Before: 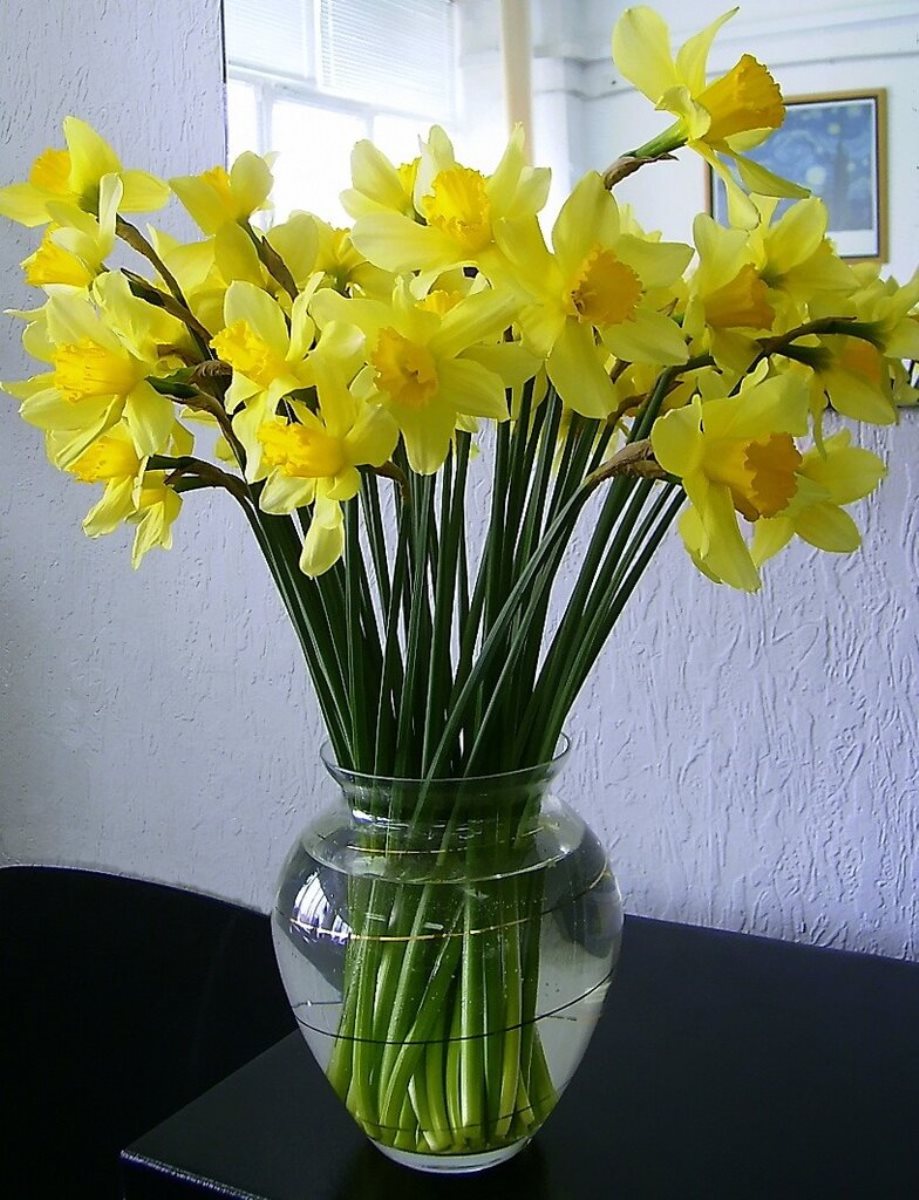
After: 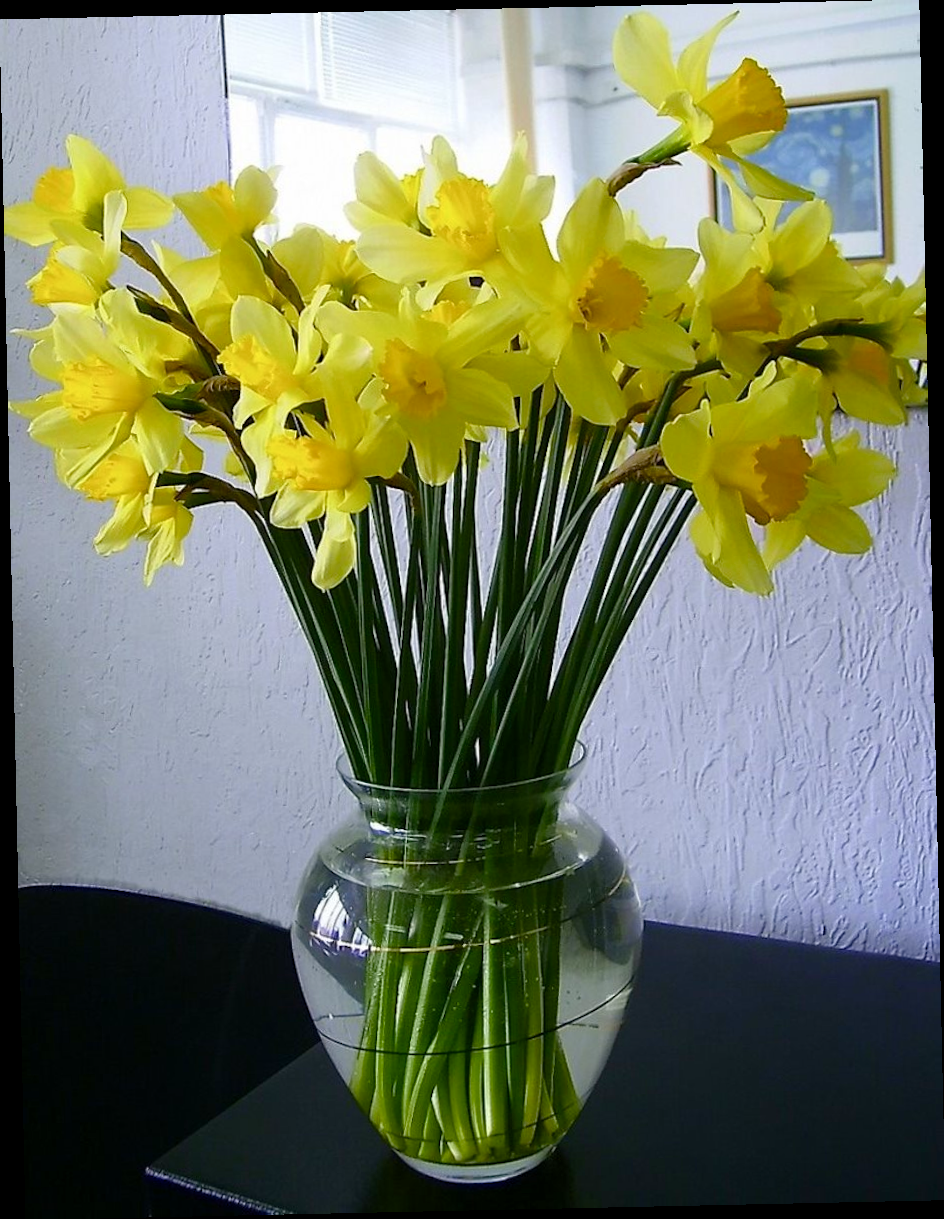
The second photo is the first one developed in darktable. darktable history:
color balance rgb: perceptual saturation grading › global saturation 20%, perceptual saturation grading › highlights -25%, perceptual saturation grading › shadows 25%
rotate and perspective: rotation -1.24°, automatic cropping off
